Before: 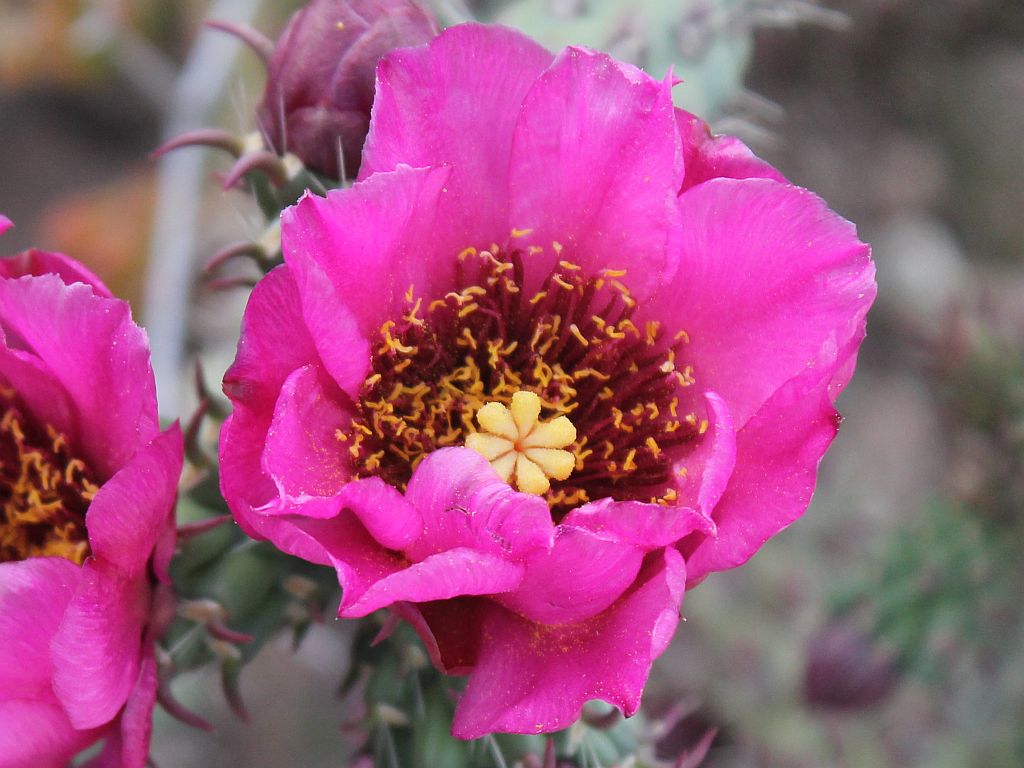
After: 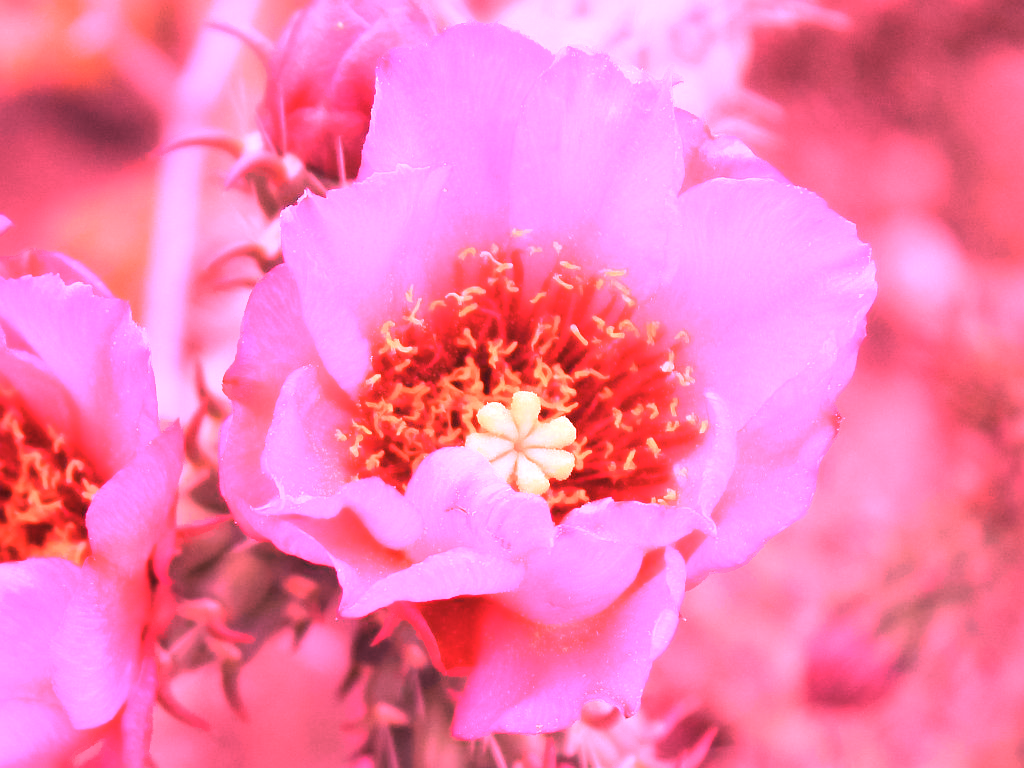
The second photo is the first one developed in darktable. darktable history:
contrast equalizer: octaves 7, y [[0.502, 0.505, 0.512, 0.529, 0.564, 0.588], [0.5 ×6], [0.502, 0.505, 0.512, 0.529, 0.564, 0.588], [0, 0.001, 0.001, 0.004, 0.008, 0.011], [0, 0.001, 0.001, 0.004, 0.008, 0.011]], mix -1
raw chromatic aberrations: on, module defaults
denoise (profiled): strength 1.2, preserve shadows 1.8, a [-1, 0, 0], y [[0.5 ×7] ×4, [0 ×7], [0.5 ×7]], compensate highlight preservation false
color calibration: illuminant F (fluorescent), F source F9 (Cool White Deluxe 4150 K) – high CRI, x 0.374, y 0.373, temperature 4158.34 K
white balance: red 2.9, blue 1.358
